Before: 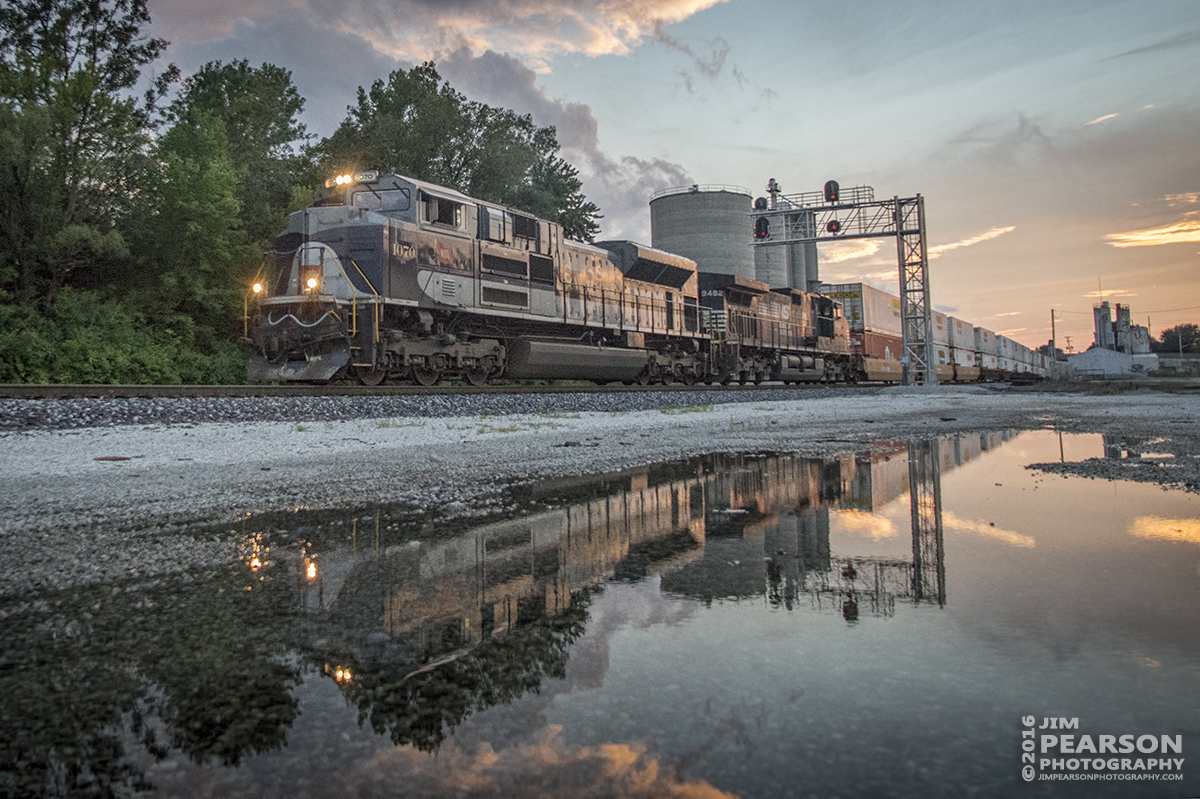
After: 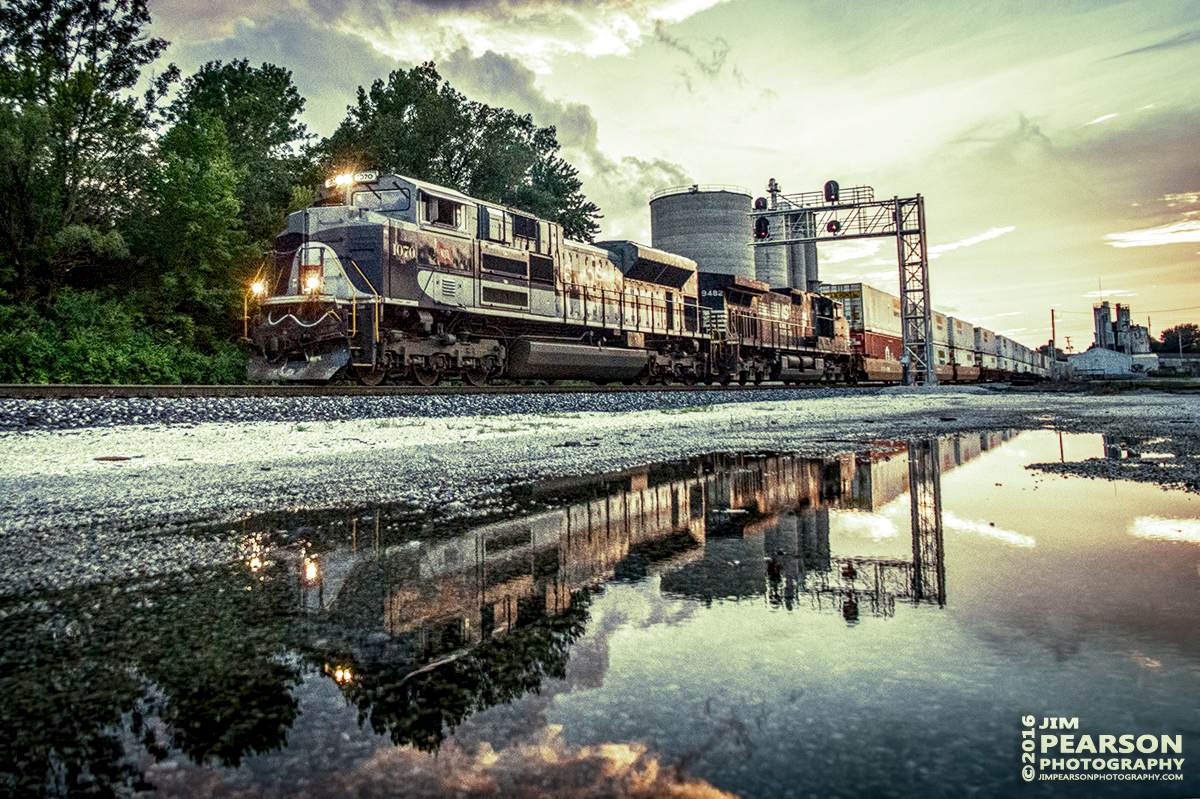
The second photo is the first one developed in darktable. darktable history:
local contrast: detail 160%
split-toning: shadows › hue 290.82°, shadows › saturation 0.34, highlights › saturation 0.38, balance 0, compress 50%
color balance rgb: perceptual saturation grading › global saturation 20%, perceptual saturation grading › highlights -25%, perceptual saturation grading › shadows 50%
contrast brightness saturation: contrast 0.24, brightness 0.09
